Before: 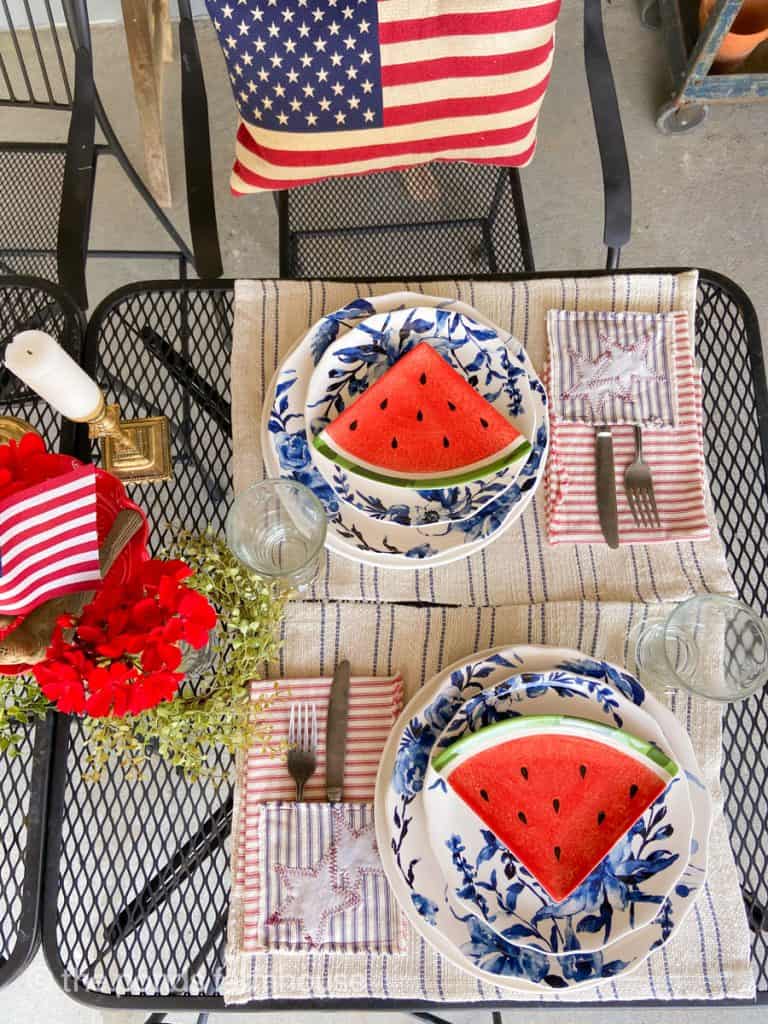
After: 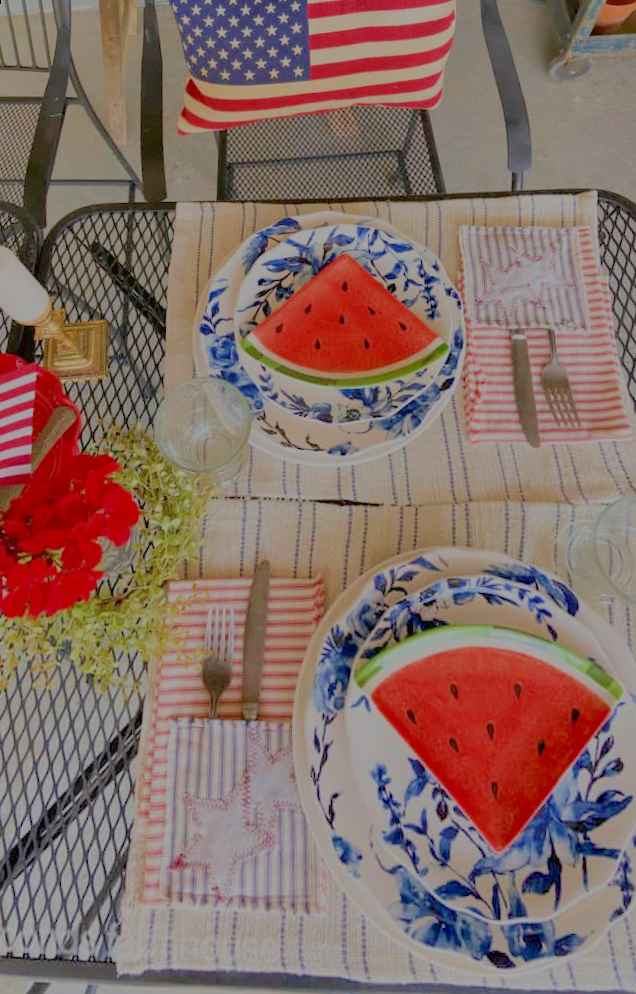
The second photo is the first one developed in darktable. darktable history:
rotate and perspective: rotation 0.72°, lens shift (vertical) -0.352, lens shift (horizontal) -0.051, crop left 0.152, crop right 0.859, crop top 0.019, crop bottom 0.964
filmic rgb: black relative exposure -14 EV, white relative exposure 8 EV, threshold 3 EV, hardness 3.74, latitude 50%, contrast 0.5, color science v5 (2021), contrast in shadows safe, contrast in highlights safe, enable highlight reconstruction true
exposure: black level correction 0.002, exposure -0.1 EV, compensate highlight preservation false
